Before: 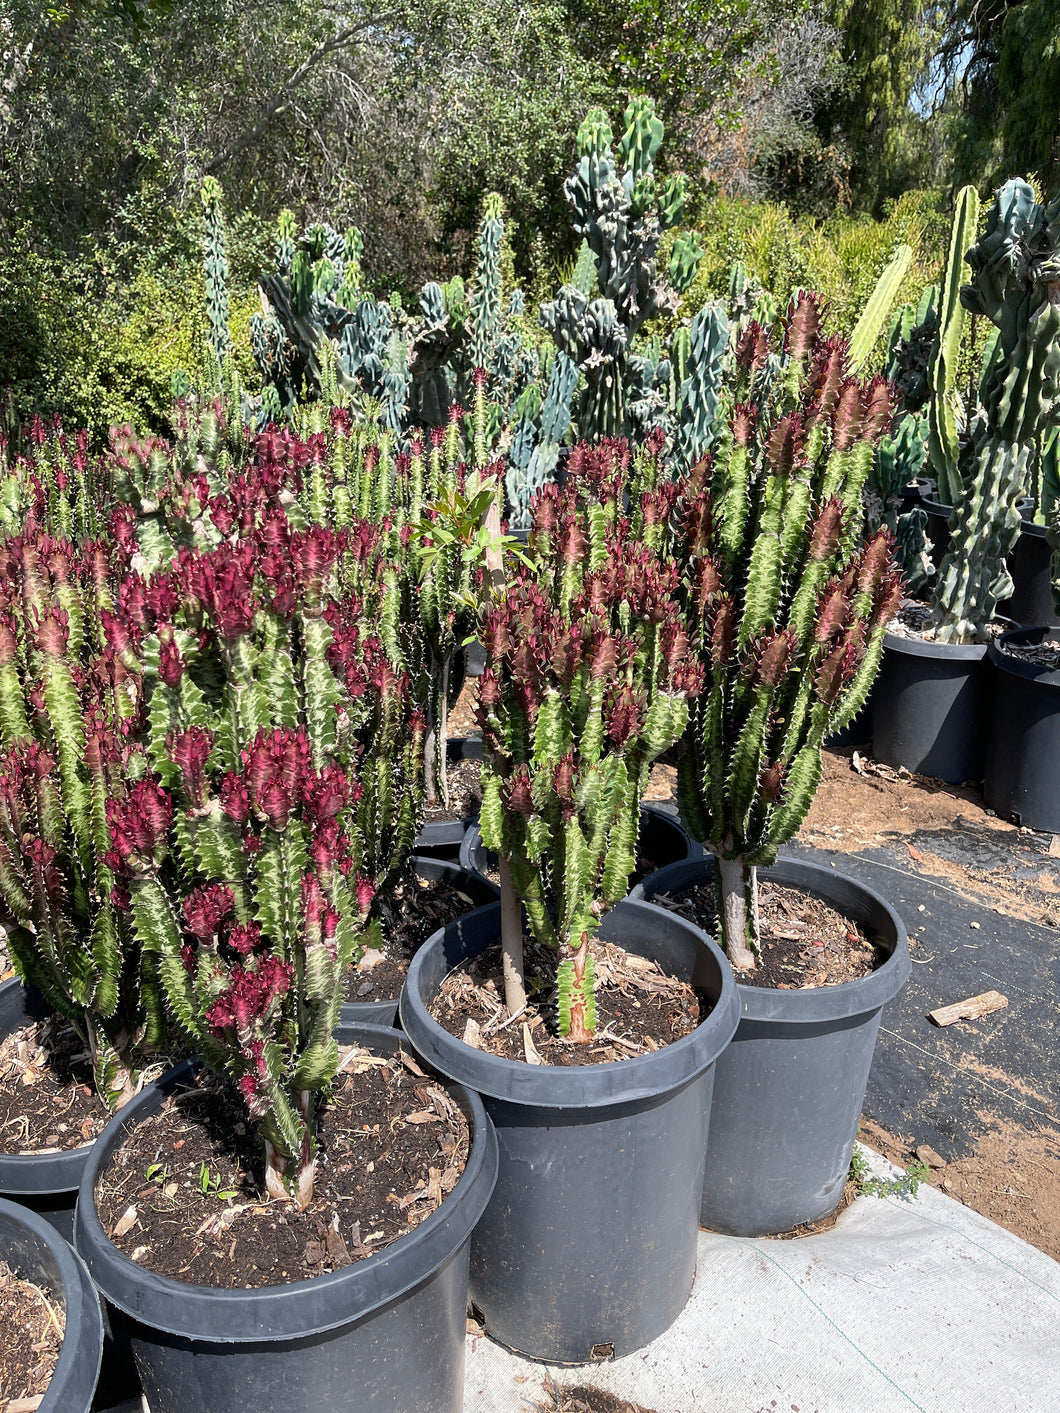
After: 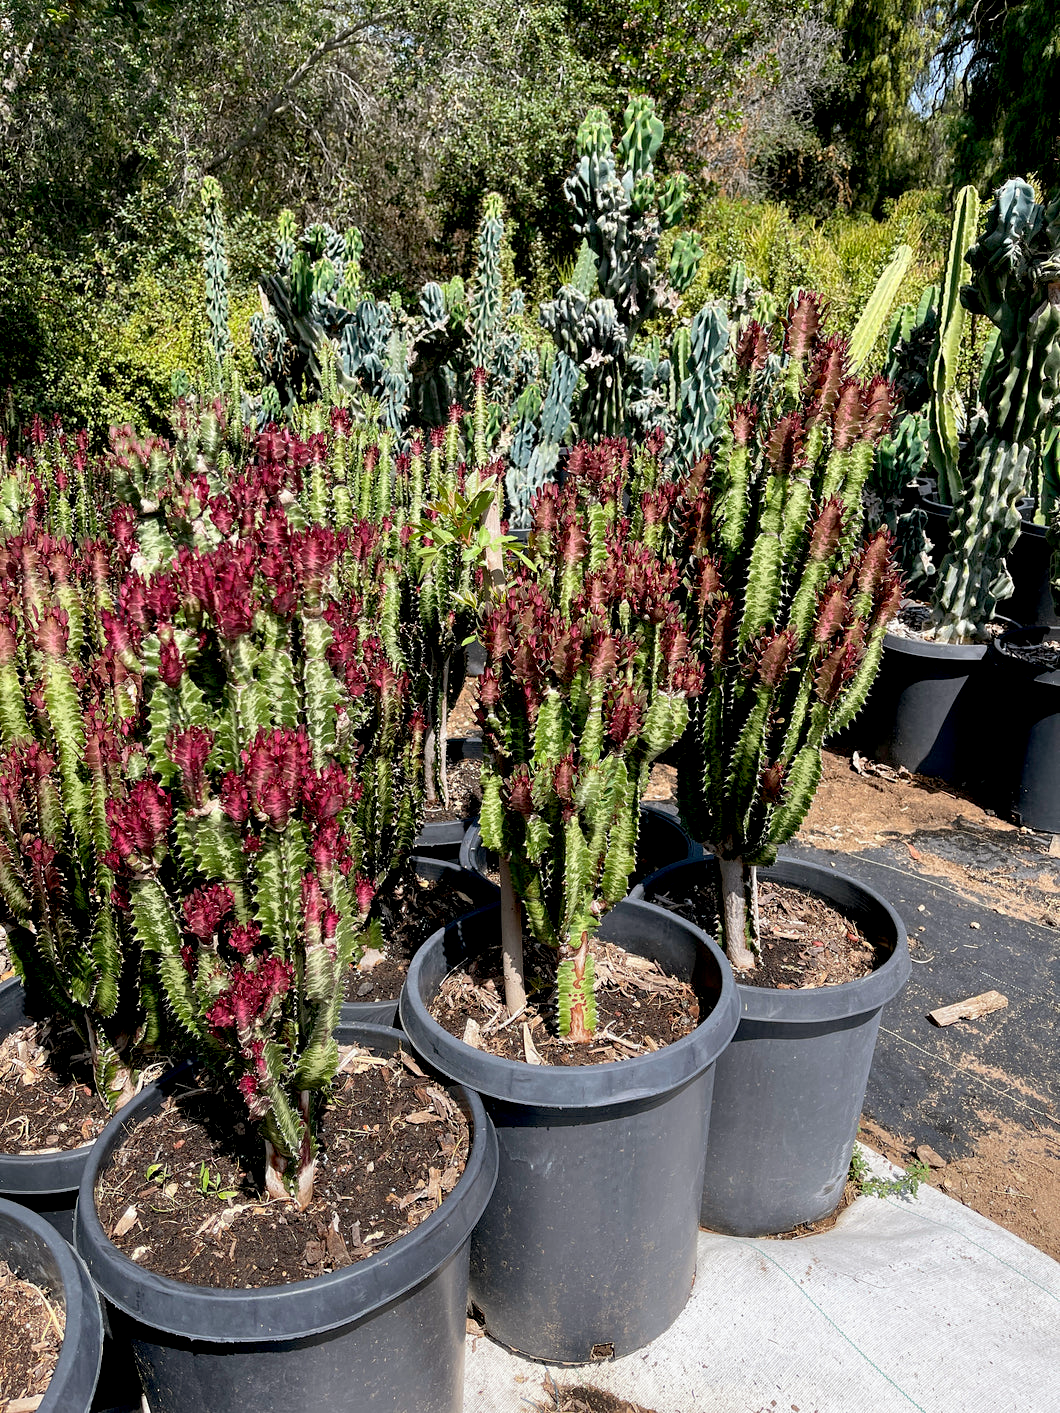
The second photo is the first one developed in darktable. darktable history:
exposure: black level correction 0.016, exposure -0.009 EV, compensate highlight preservation false
color balance: mode lift, gamma, gain (sRGB), lift [1, 0.99, 1.01, 0.992], gamma [1, 1.037, 0.974, 0.963]
